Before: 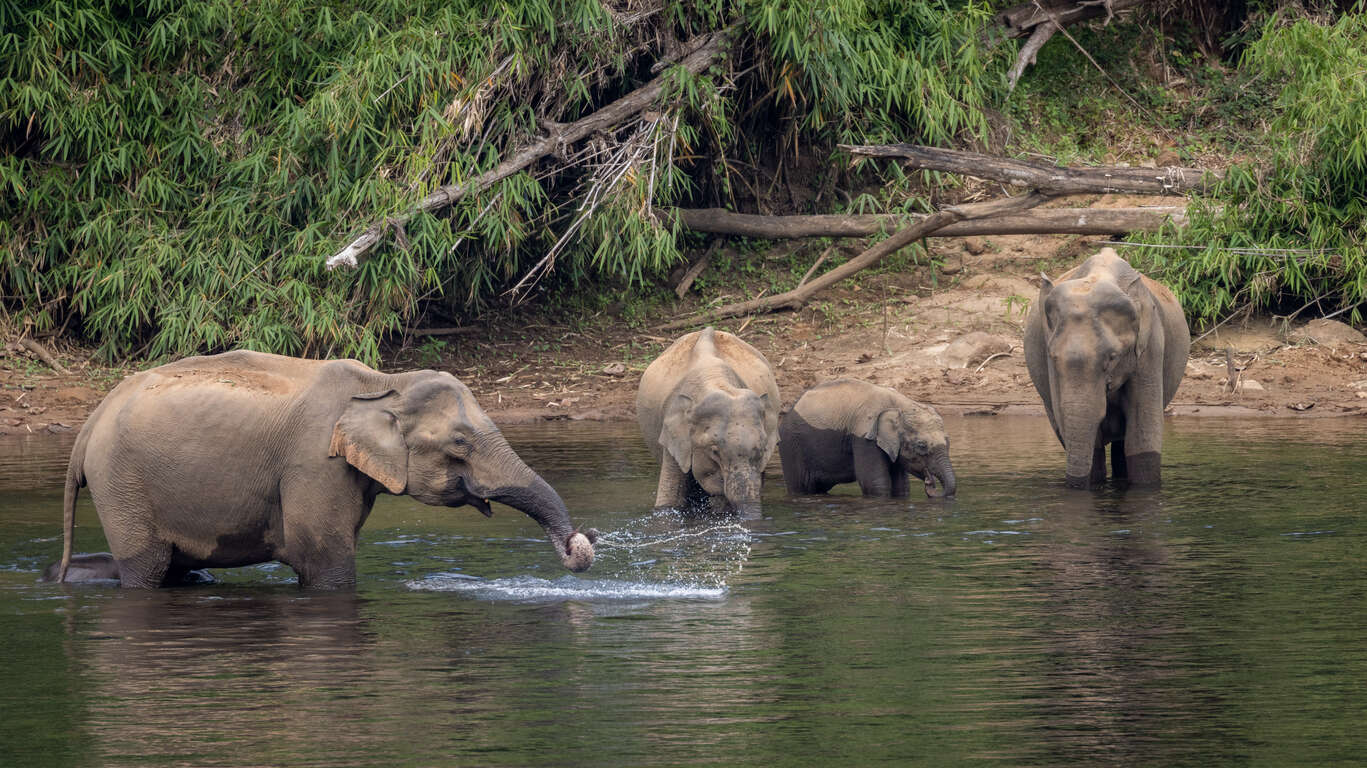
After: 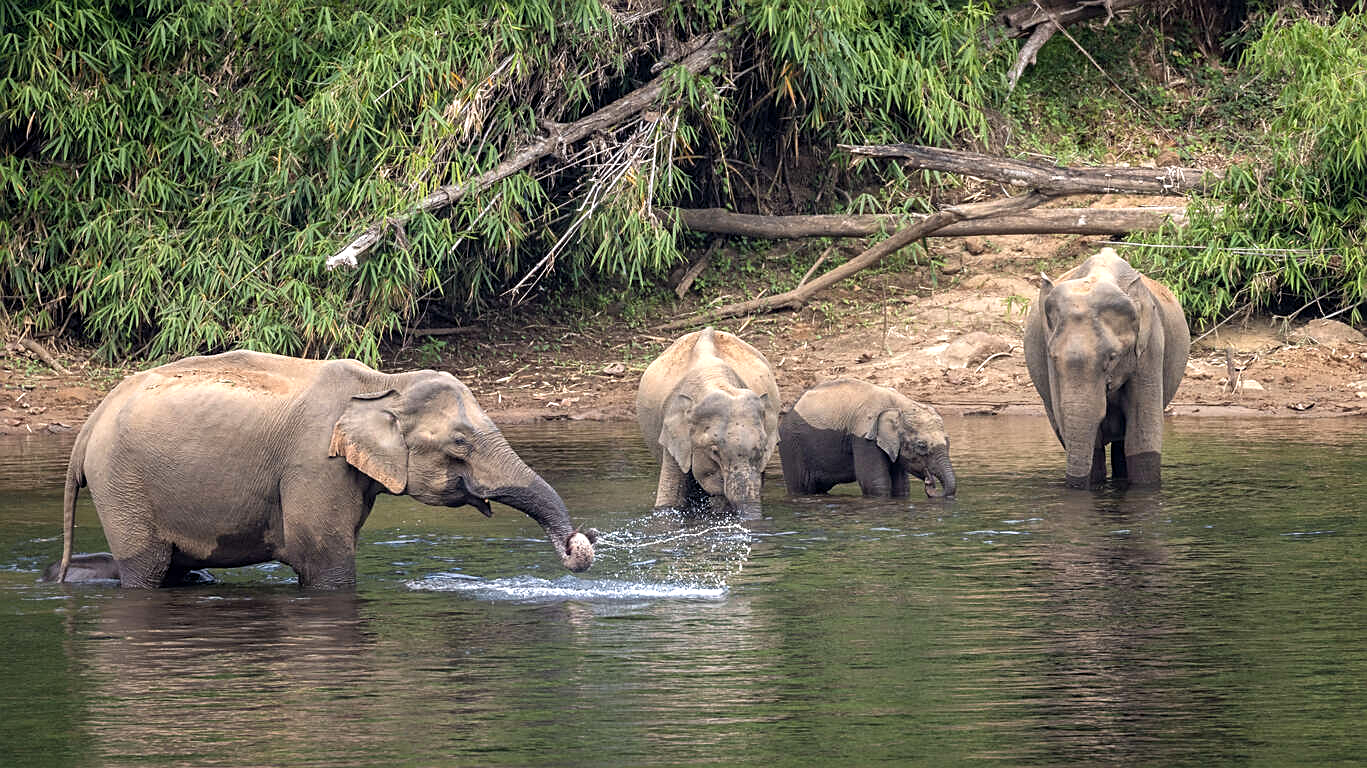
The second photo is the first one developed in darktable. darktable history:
levels: levels [0, 0.51, 1]
exposure: exposure 0.648 EV, compensate highlight preservation false
sharpen: on, module defaults
